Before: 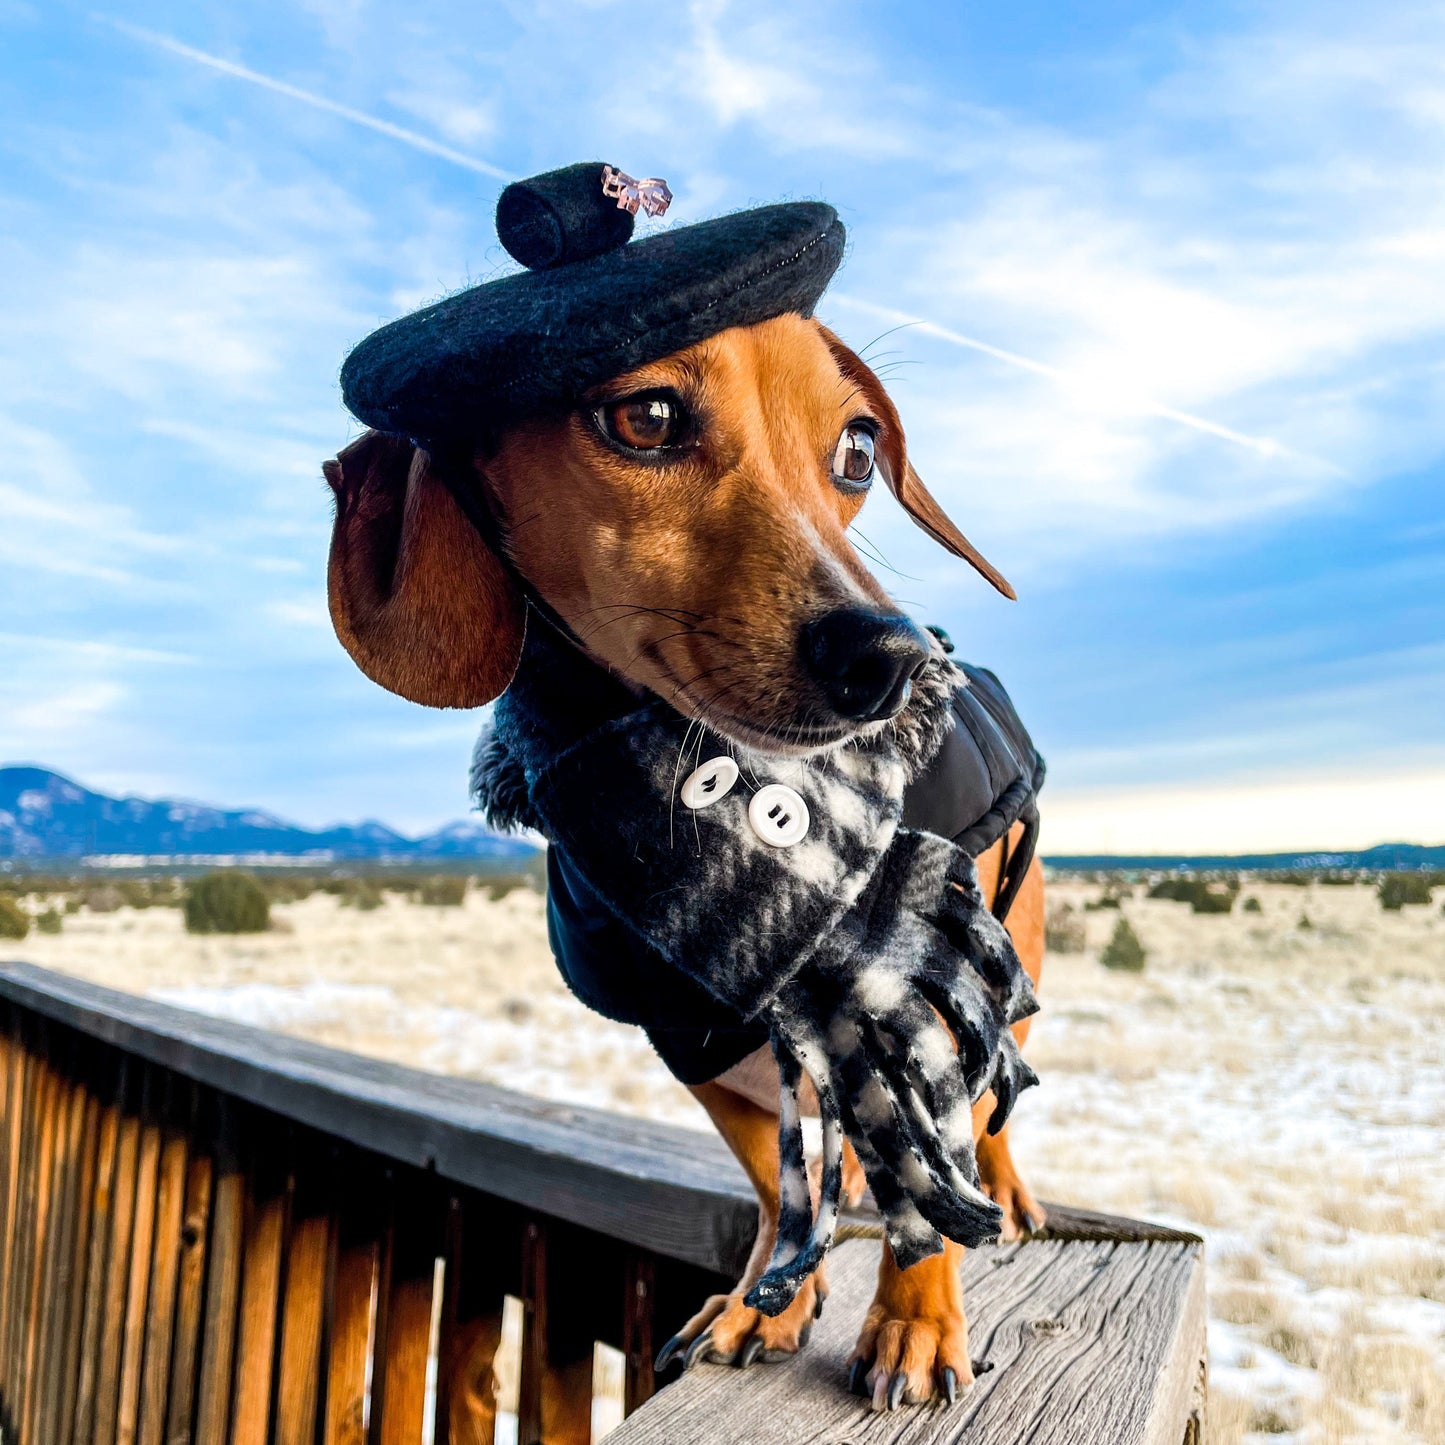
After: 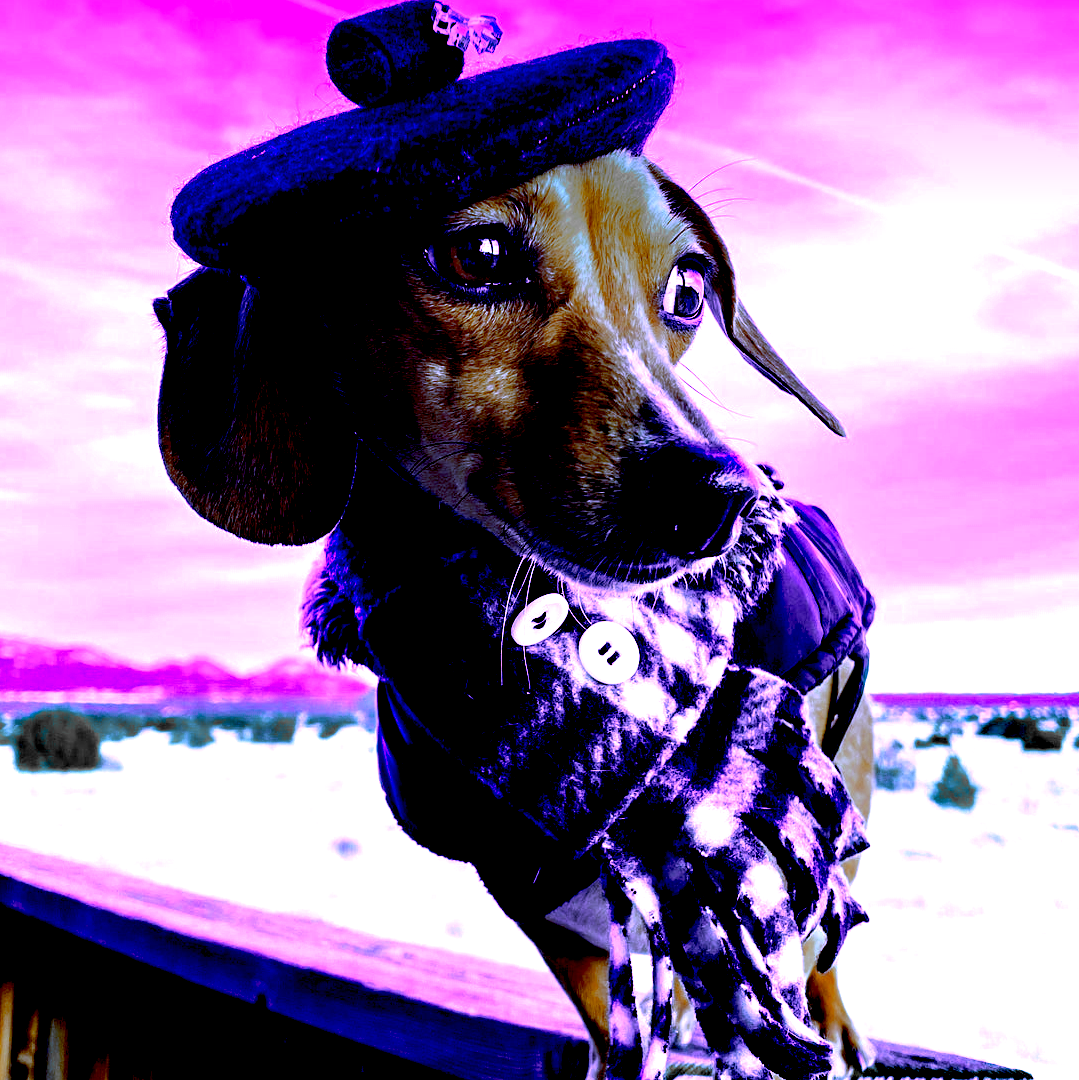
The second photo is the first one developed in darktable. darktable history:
crop and rotate: left 11.831%, top 11.346%, right 13.429%, bottom 13.899%
white balance: red 0.766, blue 1.537
exposure: black level correction 0.056, exposure -0.039 EV, compensate highlight preservation false
color calibration: illuminant F (fluorescent), F source F9 (Cool White Deluxe 4150 K) – high CRI, x 0.374, y 0.373, temperature 4158.34 K
graduated density: density 2.02 EV, hardness 44%, rotation 0.374°, offset 8.21, hue 208.8°, saturation 97%
color zones: curves: ch0 [(0, 0.363) (0.128, 0.373) (0.25, 0.5) (0.402, 0.407) (0.521, 0.525) (0.63, 0.559) (0.729, 0.662) (0.867, 0.471)]; ch1 [(0, 0.515) (0.136, 0.618) (0.25, 0.5) (0.378, 0) (0.516, 0) (0.622, 0.593) (0.737, 0.819) (0.87, 0.593)]; ch2 [(0, 0.529) (0.128, 0.471) (0.282, 0.451) (0.386, 0.662) (0.516, 0.525) (0.633, 0.554) (0.75, 0.62) (0.875, 0.441)]
